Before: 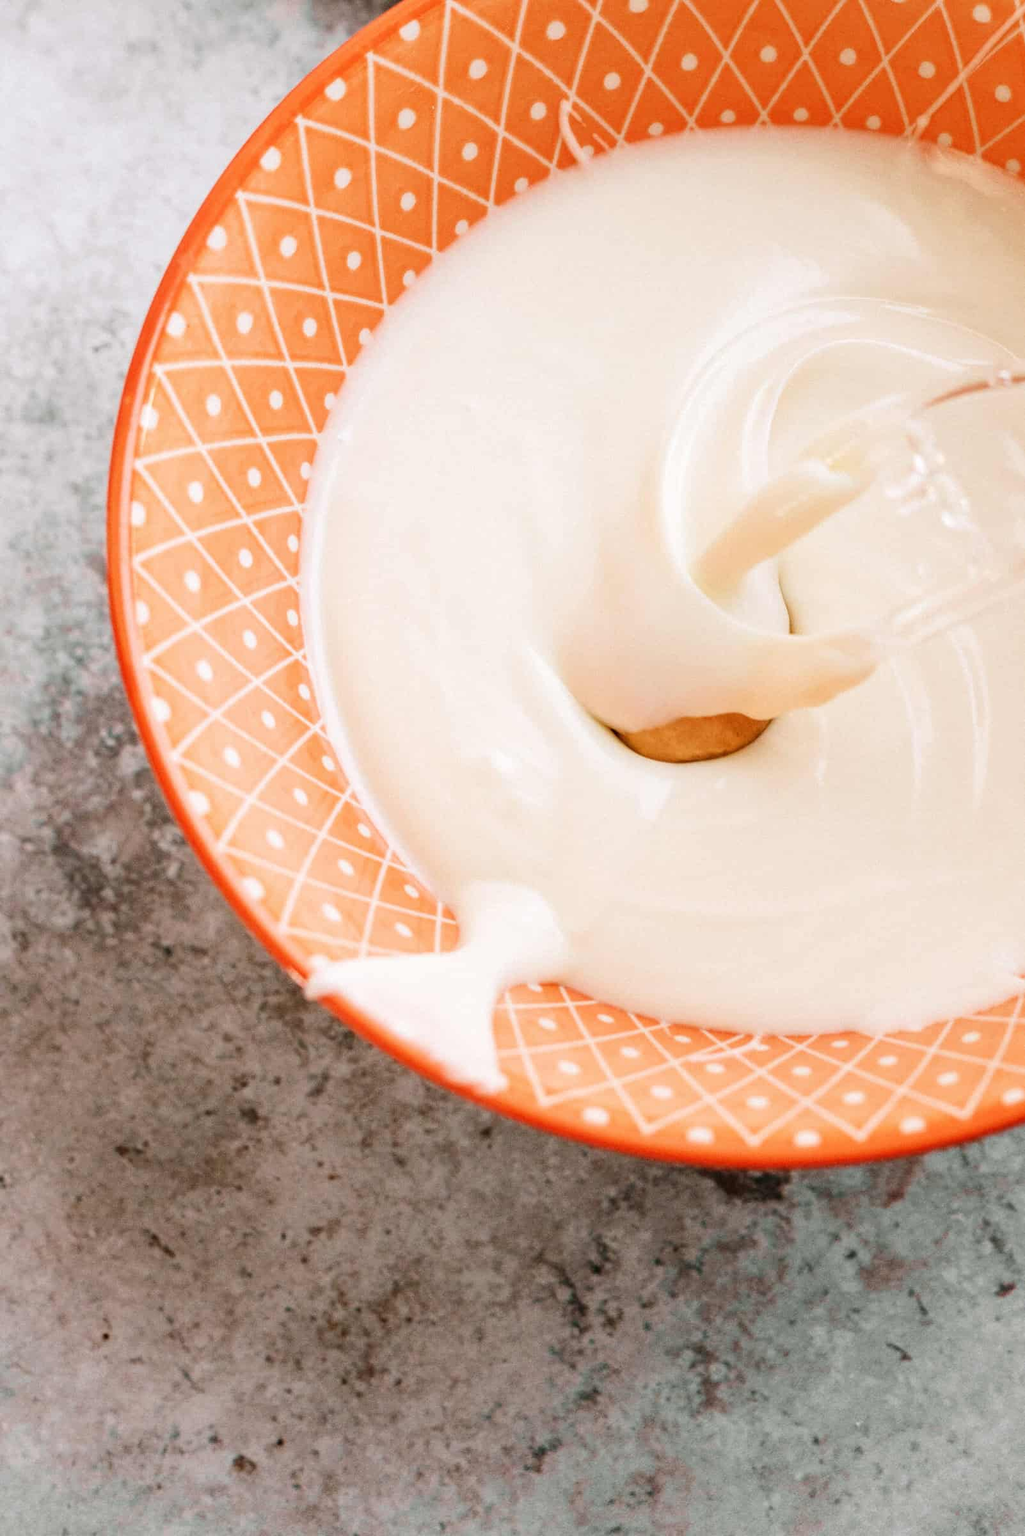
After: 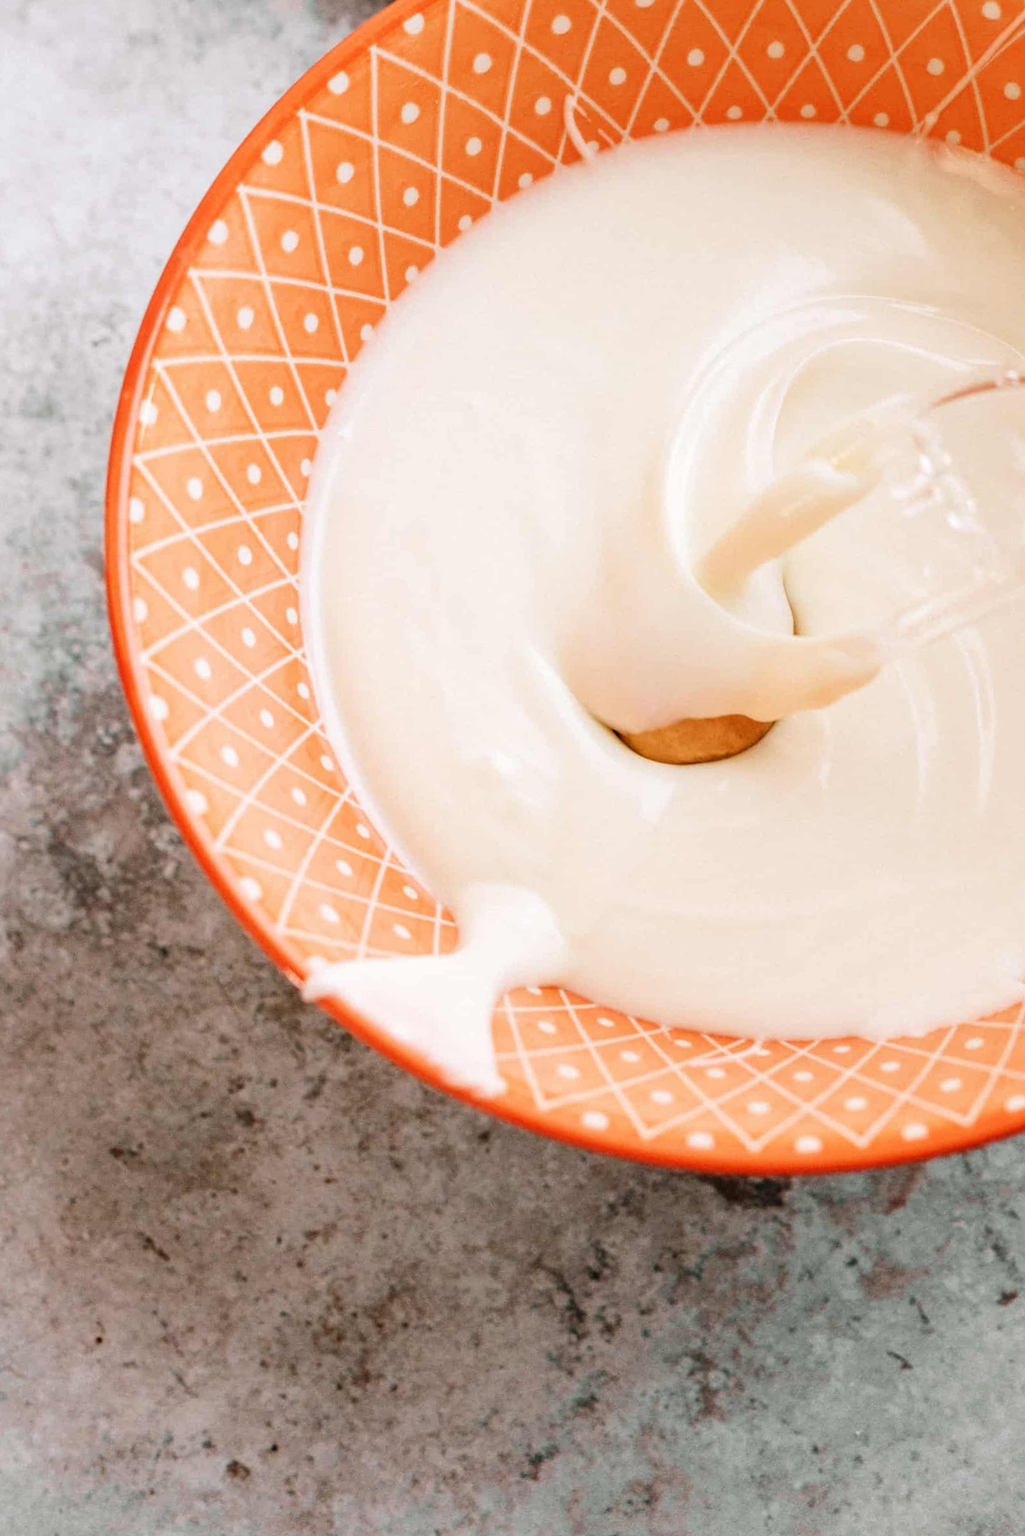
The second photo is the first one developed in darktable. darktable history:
crop and rotate: angle -0.34°
